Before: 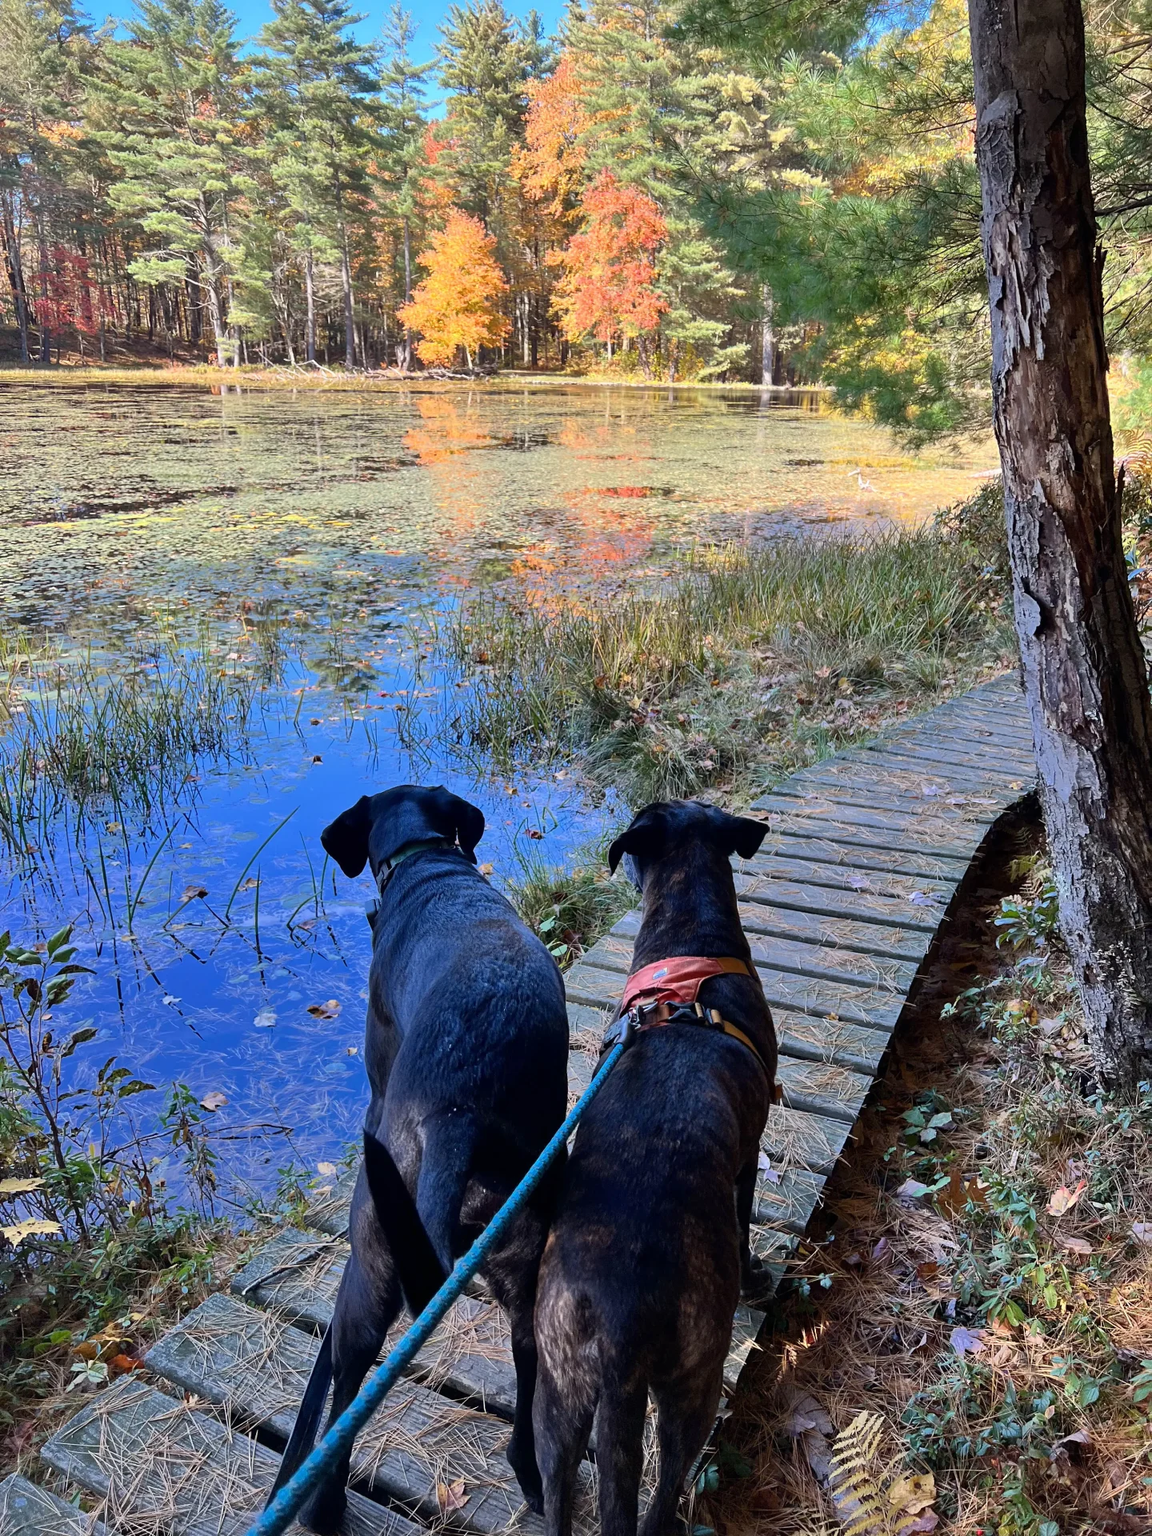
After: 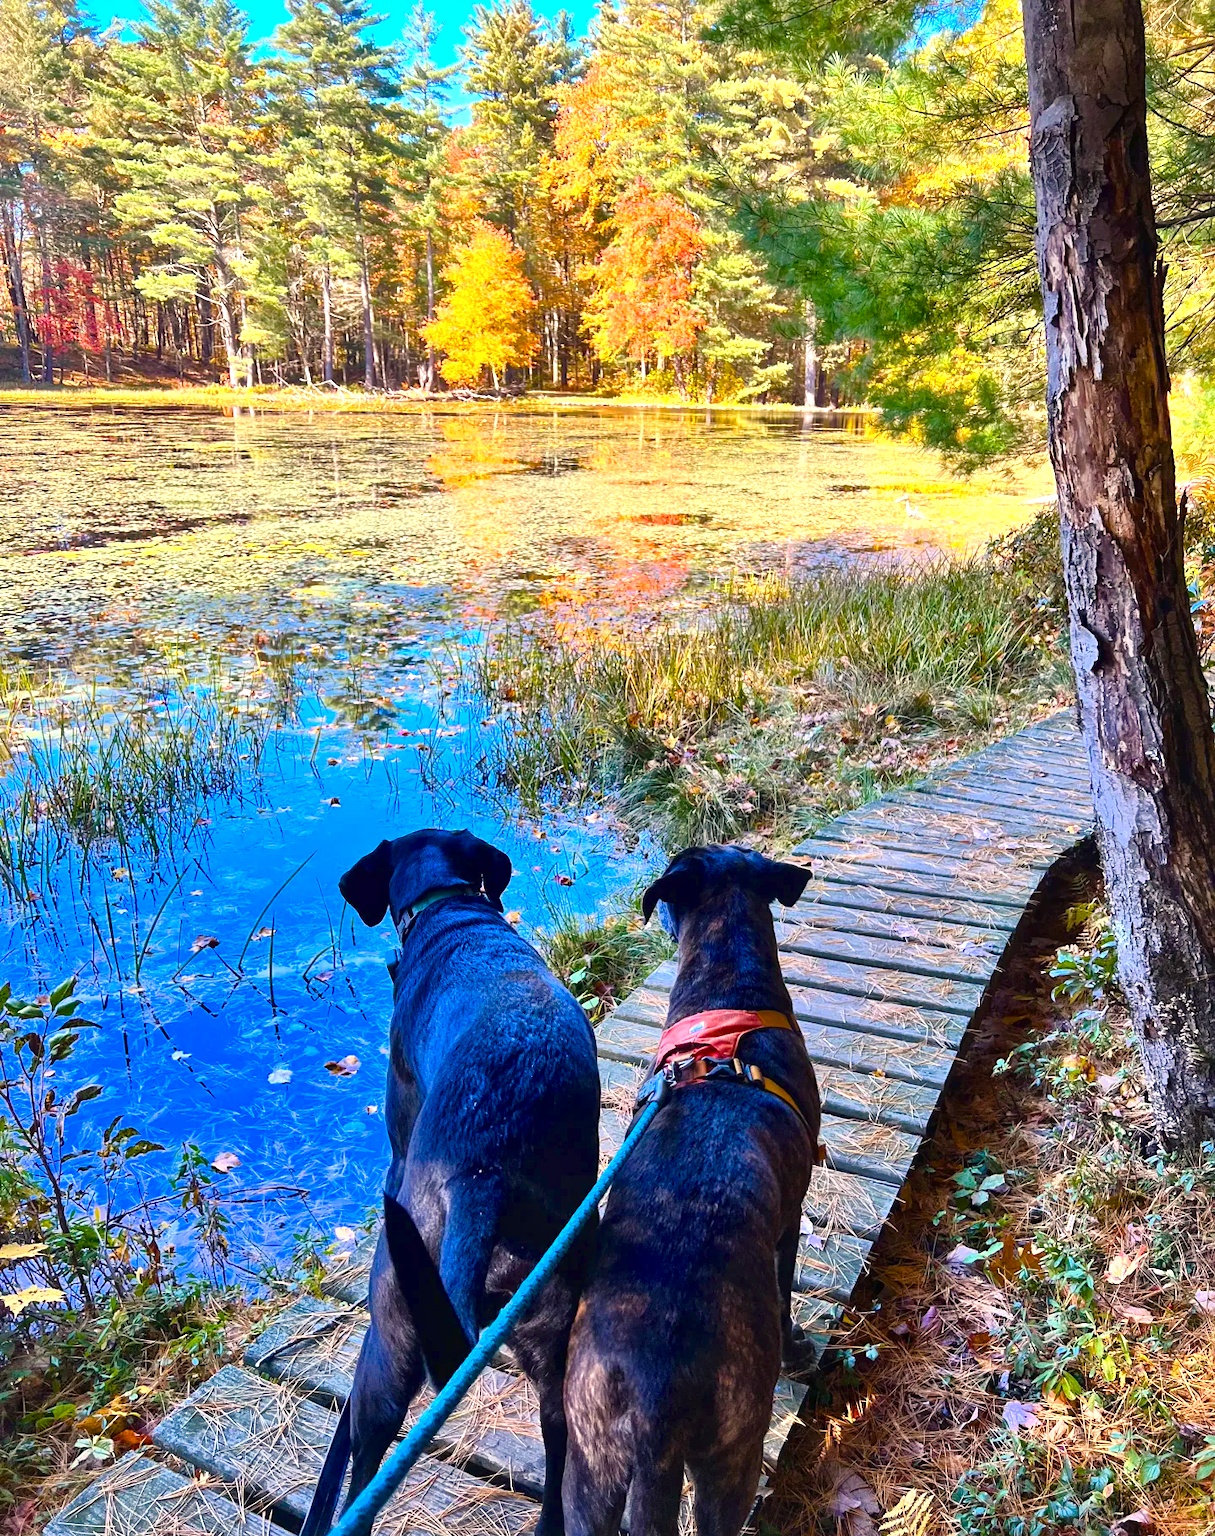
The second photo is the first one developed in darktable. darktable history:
local contrast: mode bilateral grid, contrast 21, coarseness 49, detail 150%, midtone range 0.2
crop and rotate: top 0.012%, bottom 5.229%
color balance rgb: highlights gain › chroma 3.055%, highlights gain › hue 60.16°, global offset › luminance 0.522%, linear chroma grading › global chroma 24.86%, perceptual saturation grading › global saturation 20%, perceptual saturation grading › highlights -25.799%, perceptual saturation grading › shadows 24.035%, global vibrance 50.783%
exposure: exposure 0.643 EV, compensate highlight preservation false
contrast brightness saturation: saturation -0.067
